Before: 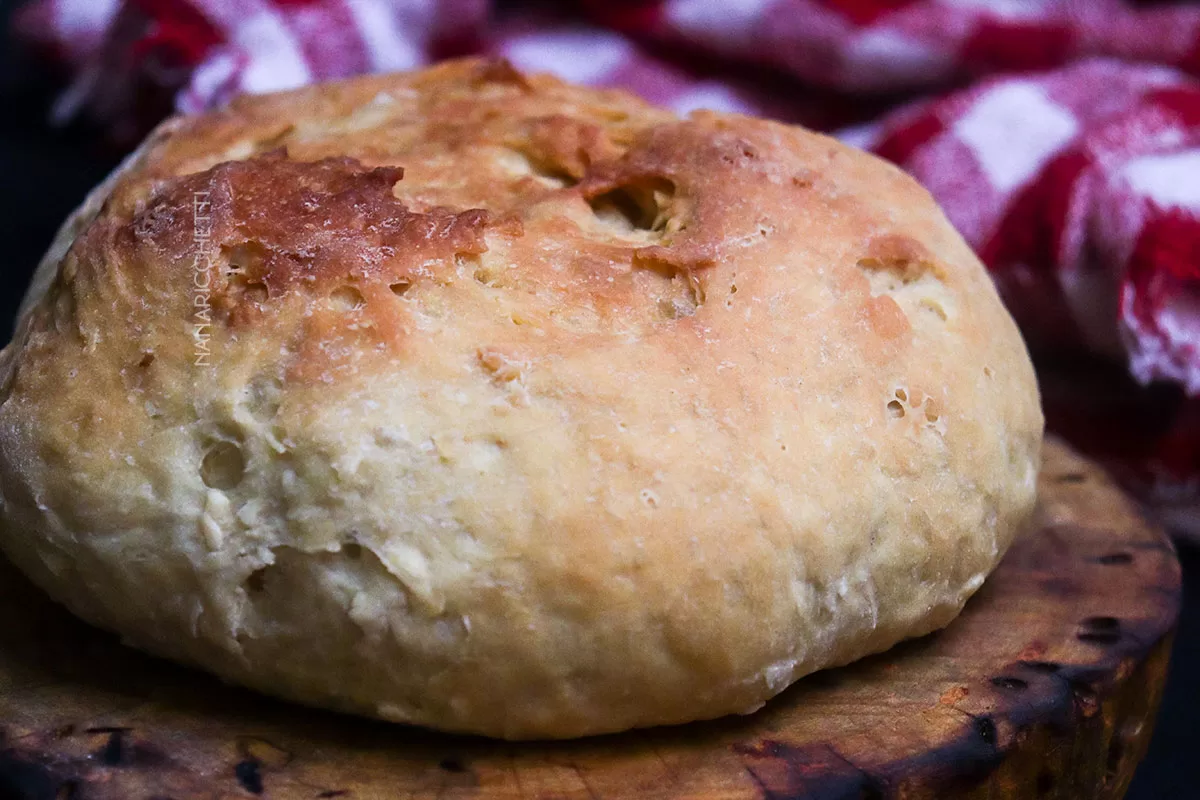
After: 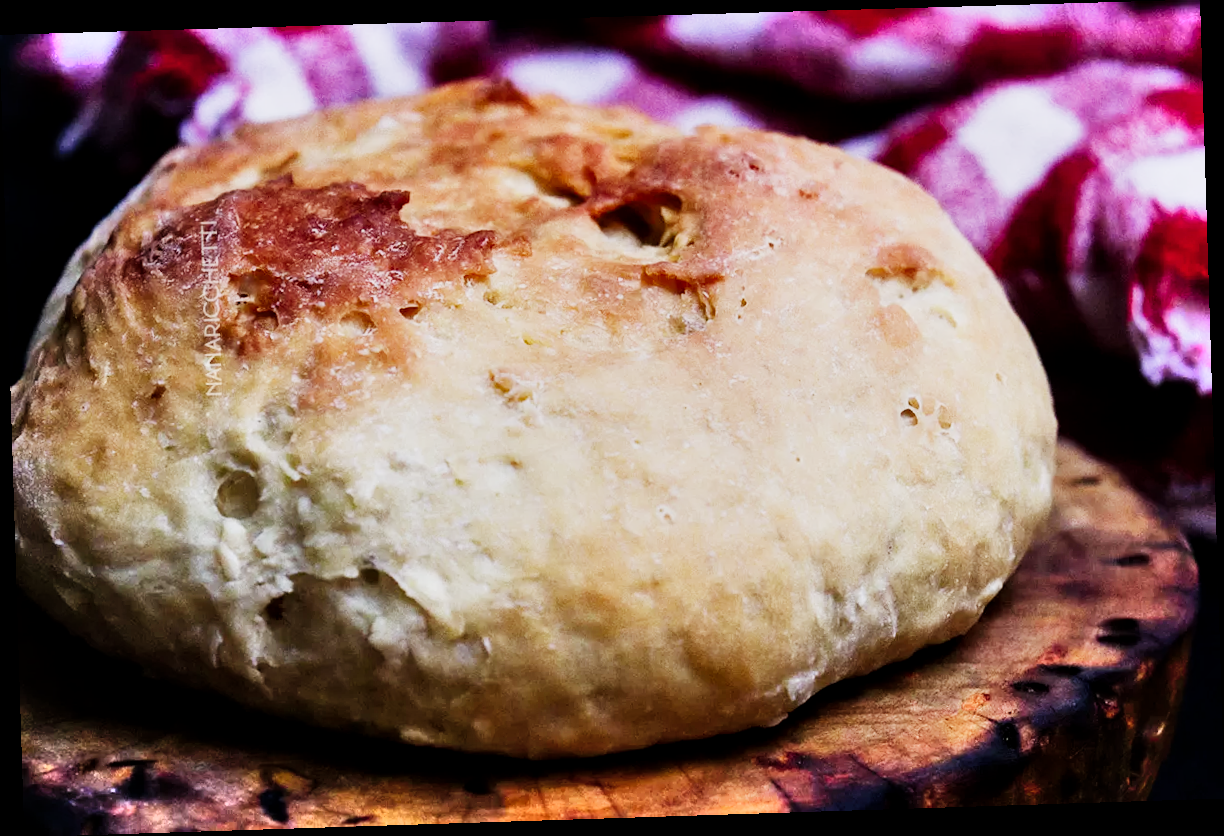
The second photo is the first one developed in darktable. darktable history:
sigmoid: contrast 1.81, skew -0.21, preserve hue 0%, red attenuation 0.1, red rotation 0.035, green attenuation 0.1, green rotation -0.017, blue attenuation 0.15, blue rotation -0.052, base primaries Rec2020
local contrast: highlights 100%, shadows 100%, detail 120%, midtone range 0.2
shadows and highlights: soften with gaussian
rotate and perspective: rotation -1.77°, lens shift (horizontal) 0.004, automatic cropping off
exposure: black level correction 0, exposure 0.5 EV, compensate exposure bias true, compensate highlight preservation false
